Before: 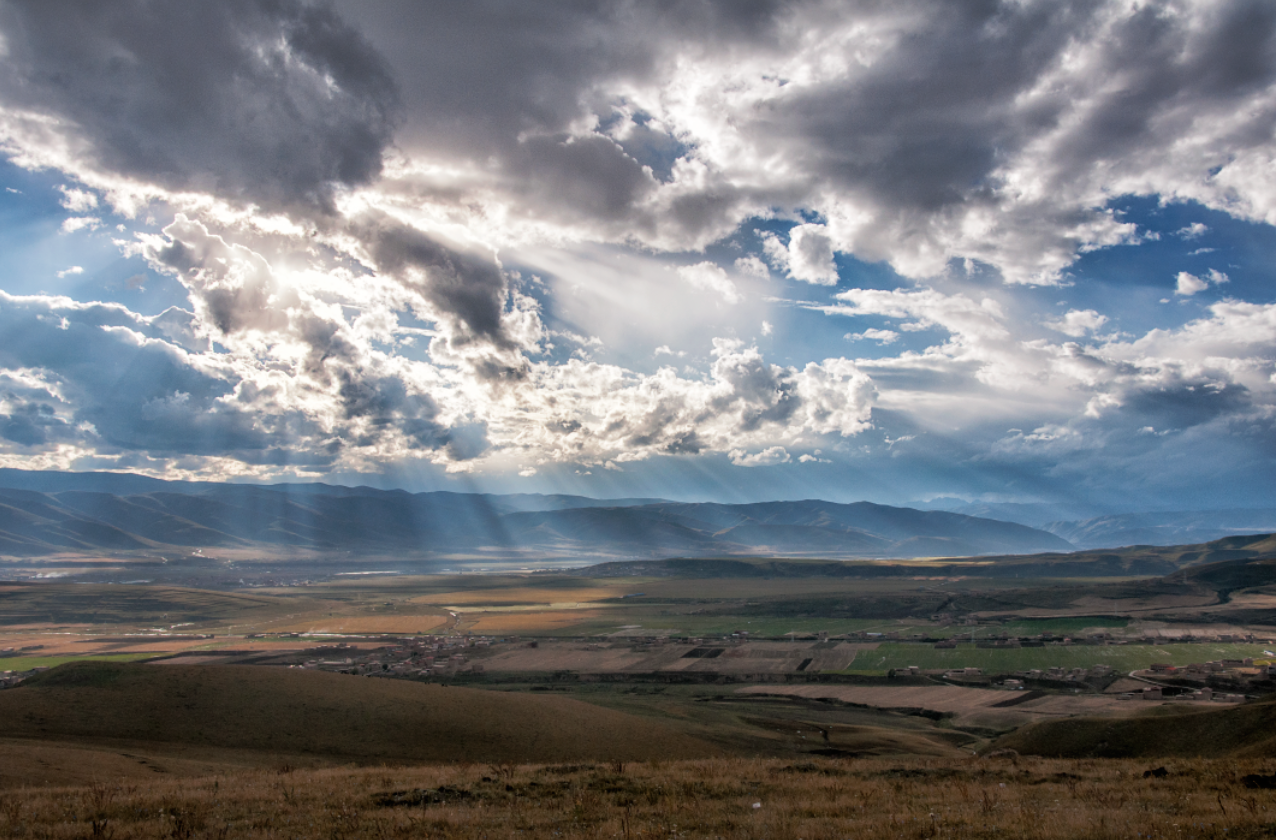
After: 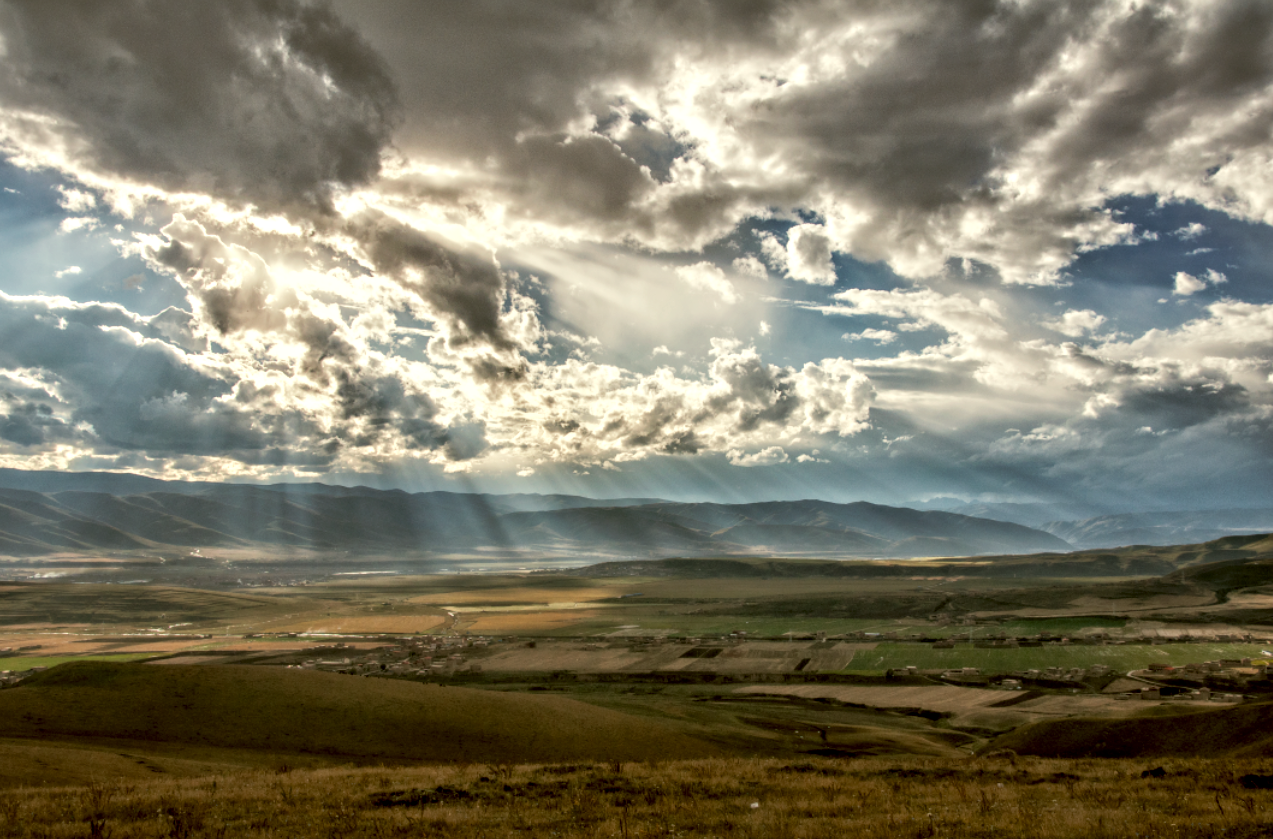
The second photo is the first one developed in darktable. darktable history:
crop: left 0.188%
contrast equalizer: octaves 7, y [[0.5, 0.5, 0.544, 0.569, 0.5, 0.5], [0.5 ×6], [0.5 ×6], [0 ×6], [0 ×6]]
local contrast: on, module defaults
color correction: highlights a* -1.66, highlights b* 10.42, shadows a* 0.487, shadows b* 19.22
